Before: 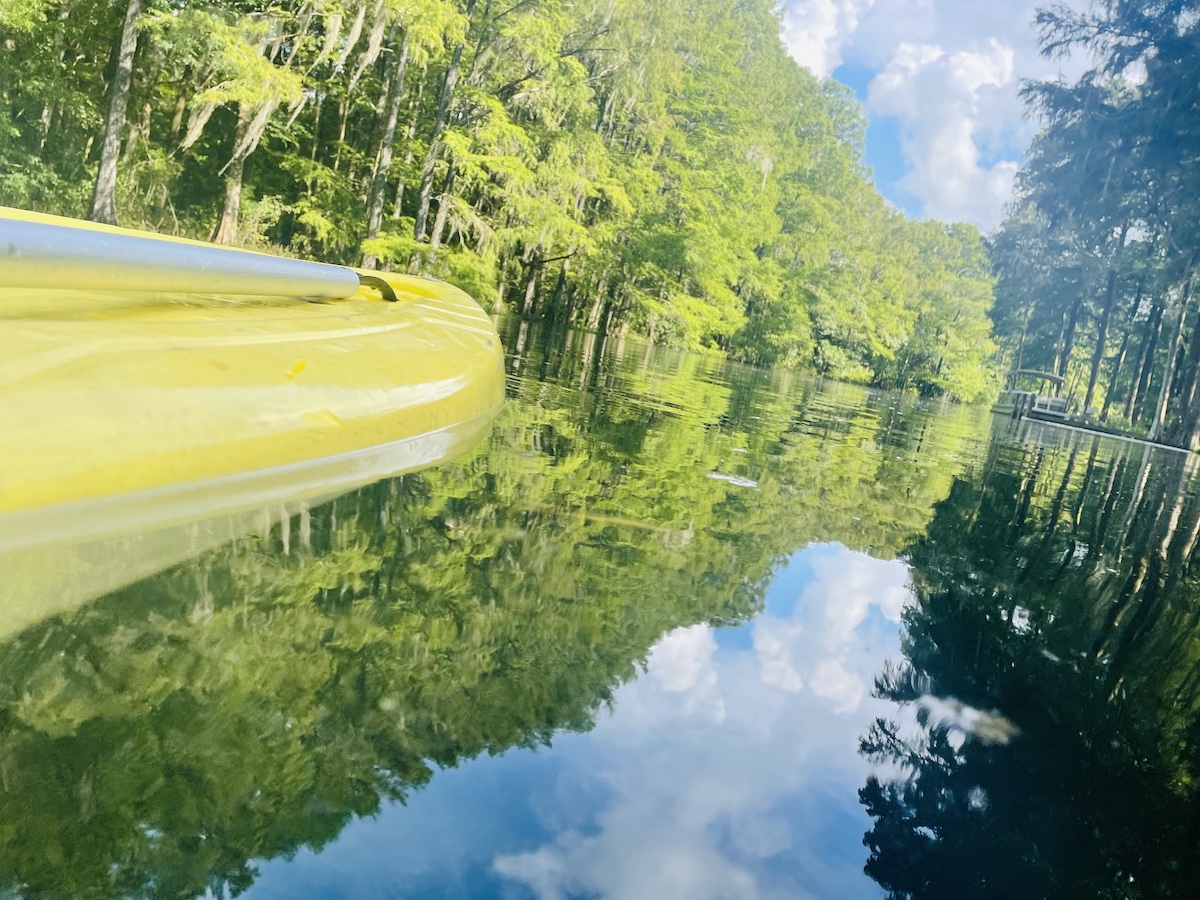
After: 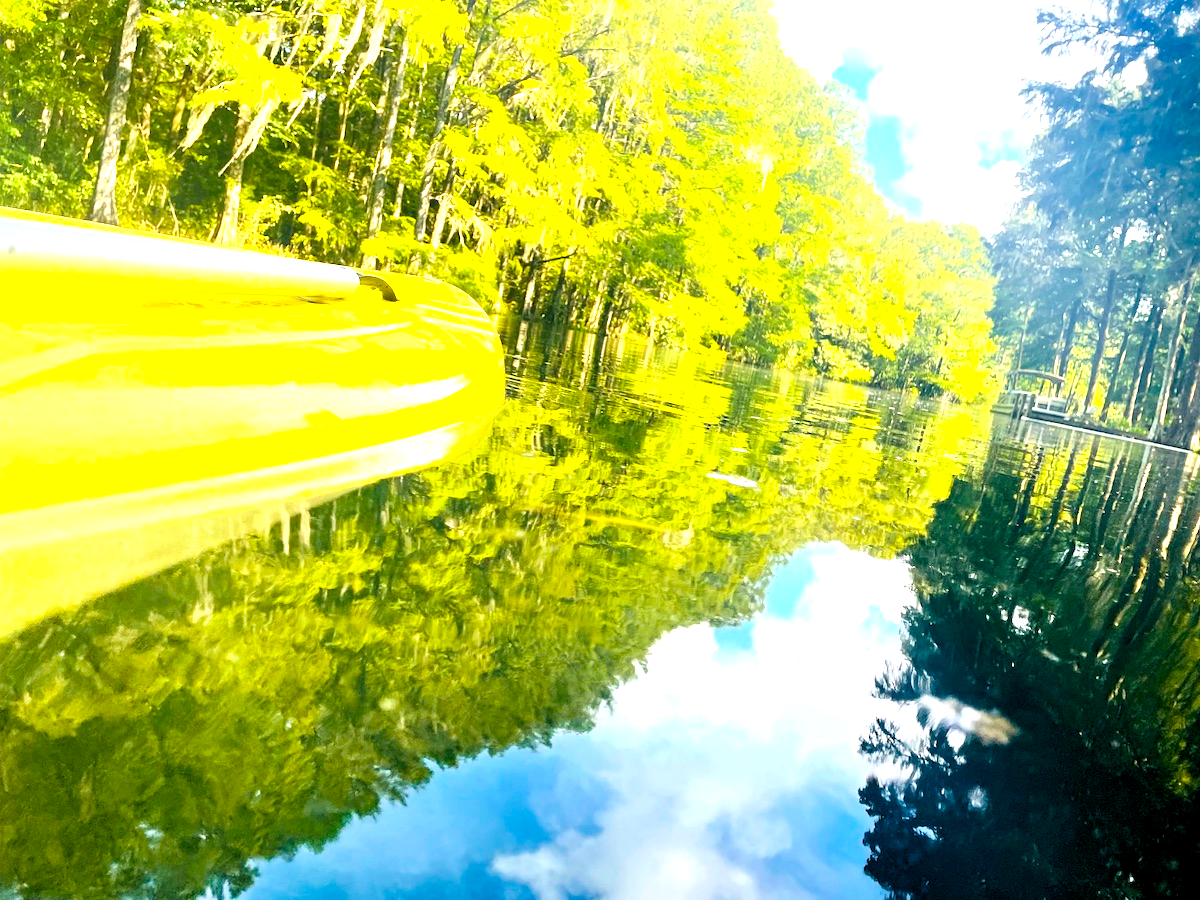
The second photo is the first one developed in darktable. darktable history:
color balance rgb: power › chroma 1.531%, power › hue 28.44°, highlights gain › chroma 2.051%, highlights gain › hue 65.38°, global offset › luminance -0.866%, perceptual saturation grading › global saturation 31.225%, perceptual brilliance grading › global brilliance 11.214%
exposure: black level correction 0, exposure 0.7 EV, compensate exposure bias true, compensate highlight preservation false
tone equalizer: -7 EV 0.112 EV, edges refinement/feathering 500, mask exposure compensation -1.57 EV, preserve details no
